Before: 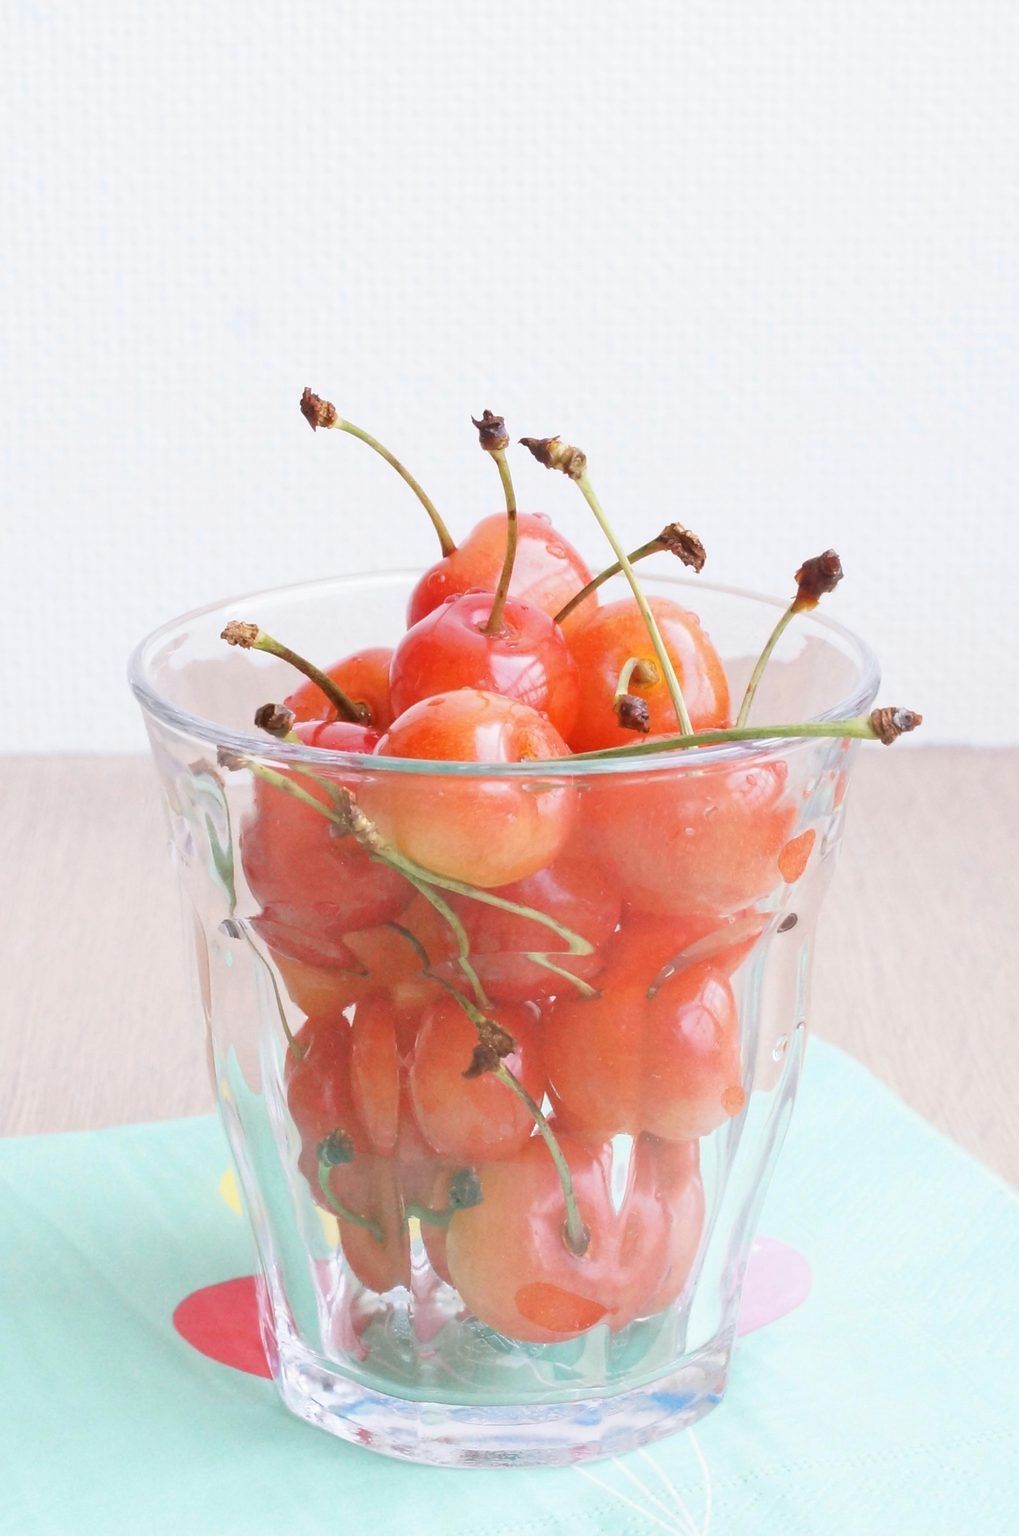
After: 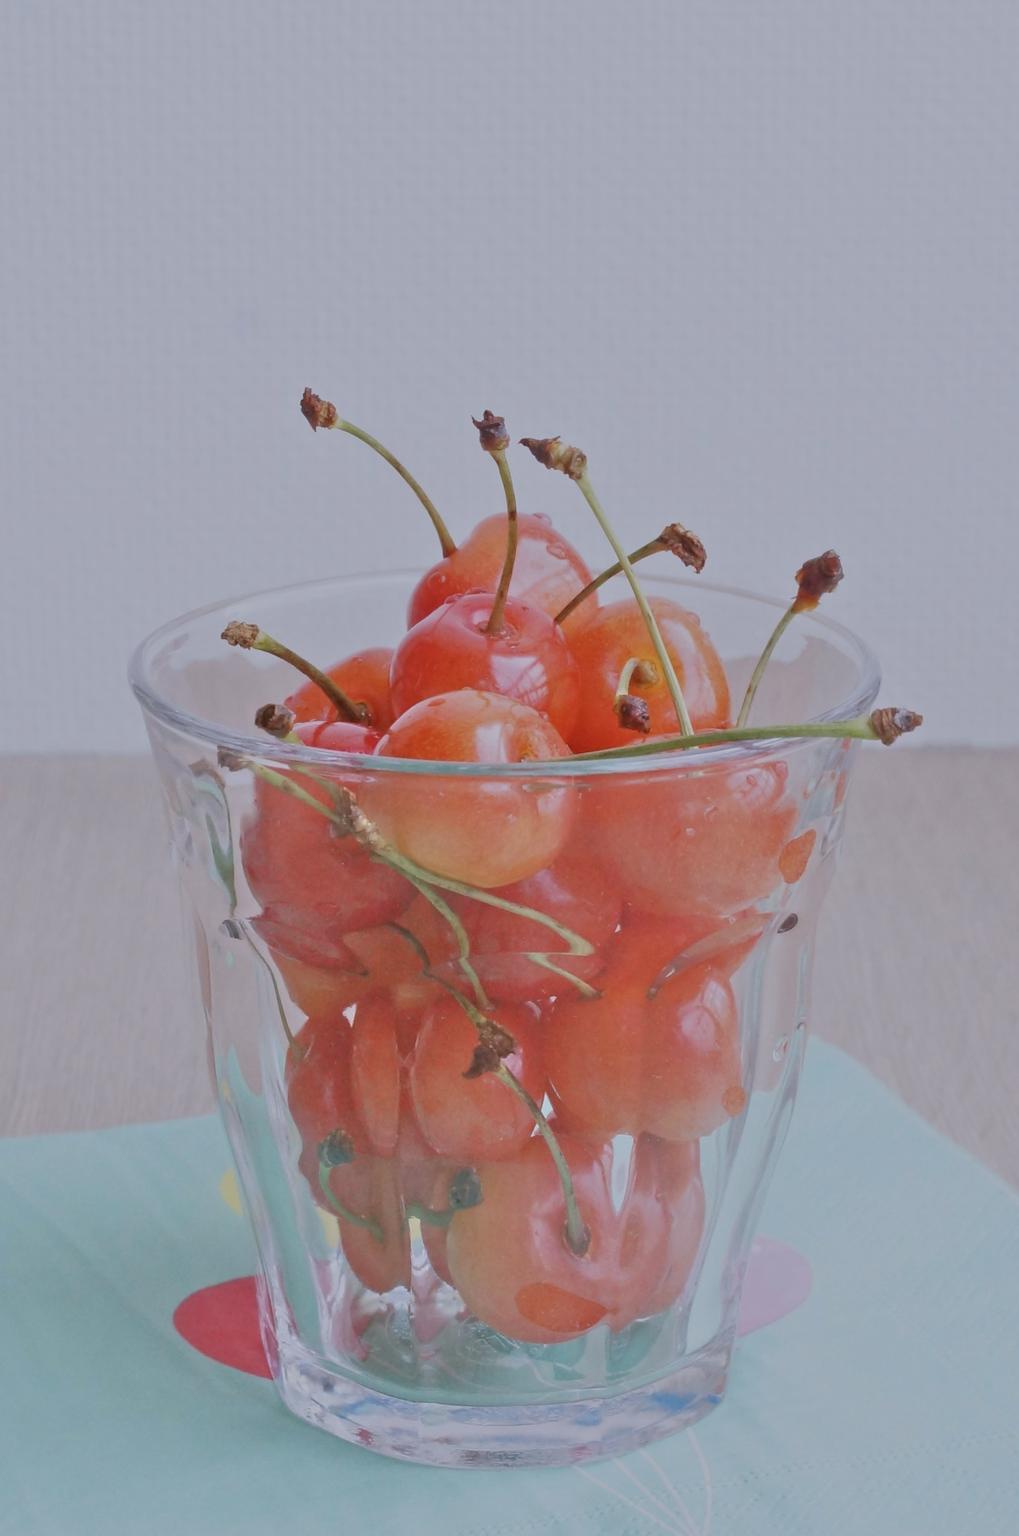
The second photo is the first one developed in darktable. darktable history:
tone equalizer: -8 EV -0.002 EV, -7 EV 0.005 EV, -6 EV -0.008 EV, -5 EV 0.007 EV, -4 EV -0.042 EV, -3 EV -0.233 EV, -2 EV -0.662 EV, -1 EV -0.983 EV, +0 EV -0.969 EV, smoothing diameter 2%, edges refinement/feathering 20, mask exposure compensation -1.57 EV, filter diffusion 5
color calibration: illuminant as shot in camera, x 0.358, y 0.373, temperature 4628.91 K
contrast brightness saturation: contrast -0.08, brightness -0.04, saturation -0.11
